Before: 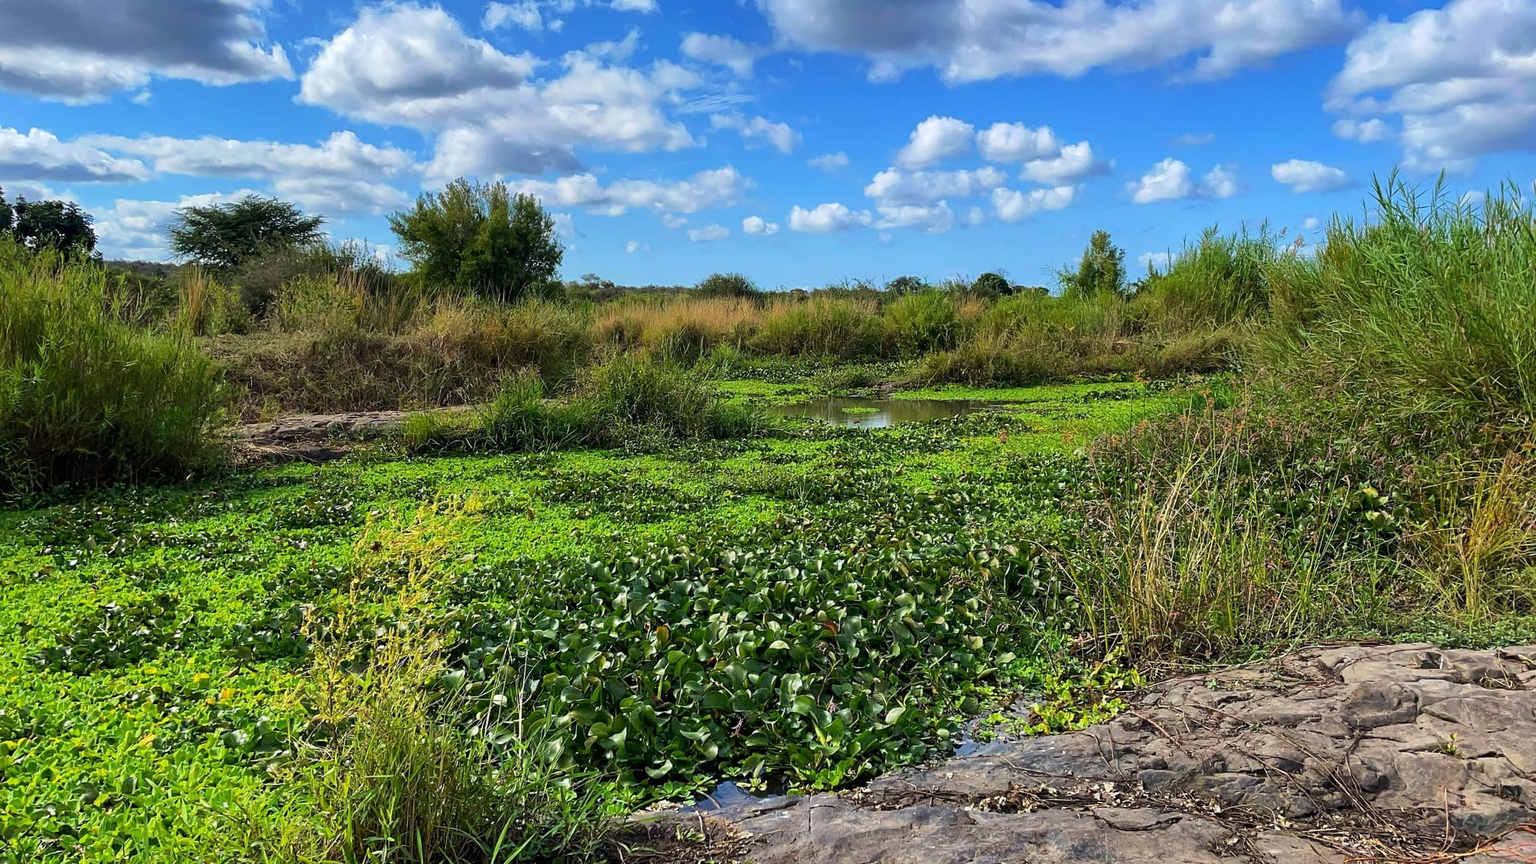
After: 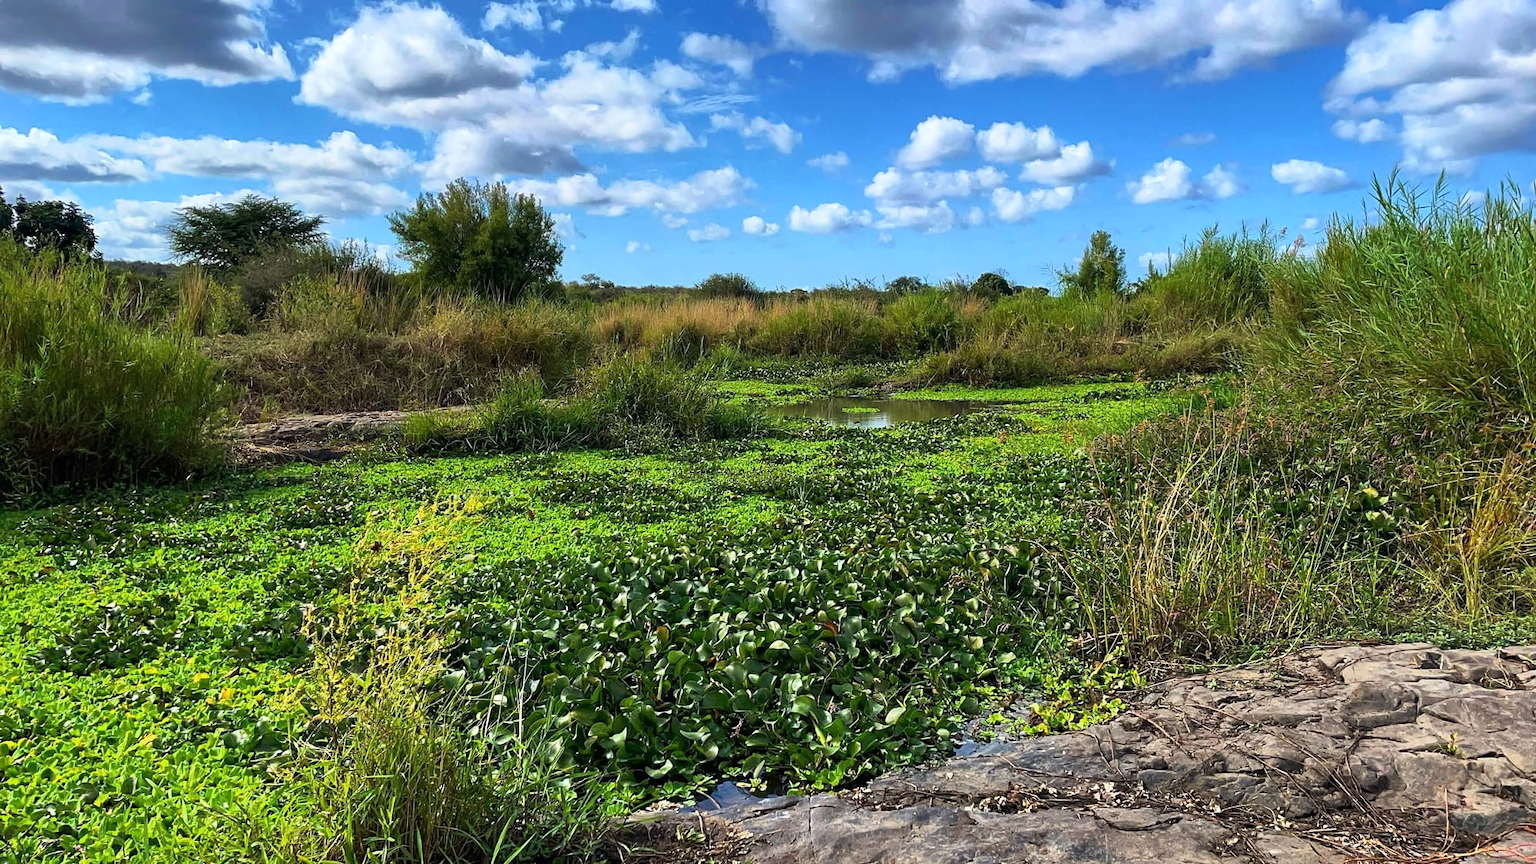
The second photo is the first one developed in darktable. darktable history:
base curve: curves: ch0 [(0, 0) (0.257, 0.25) (0.482, 0.586) (0.757, 0.871) (1, 1)]
color correction: highlights a* 0.043, highlights b* -0.344
